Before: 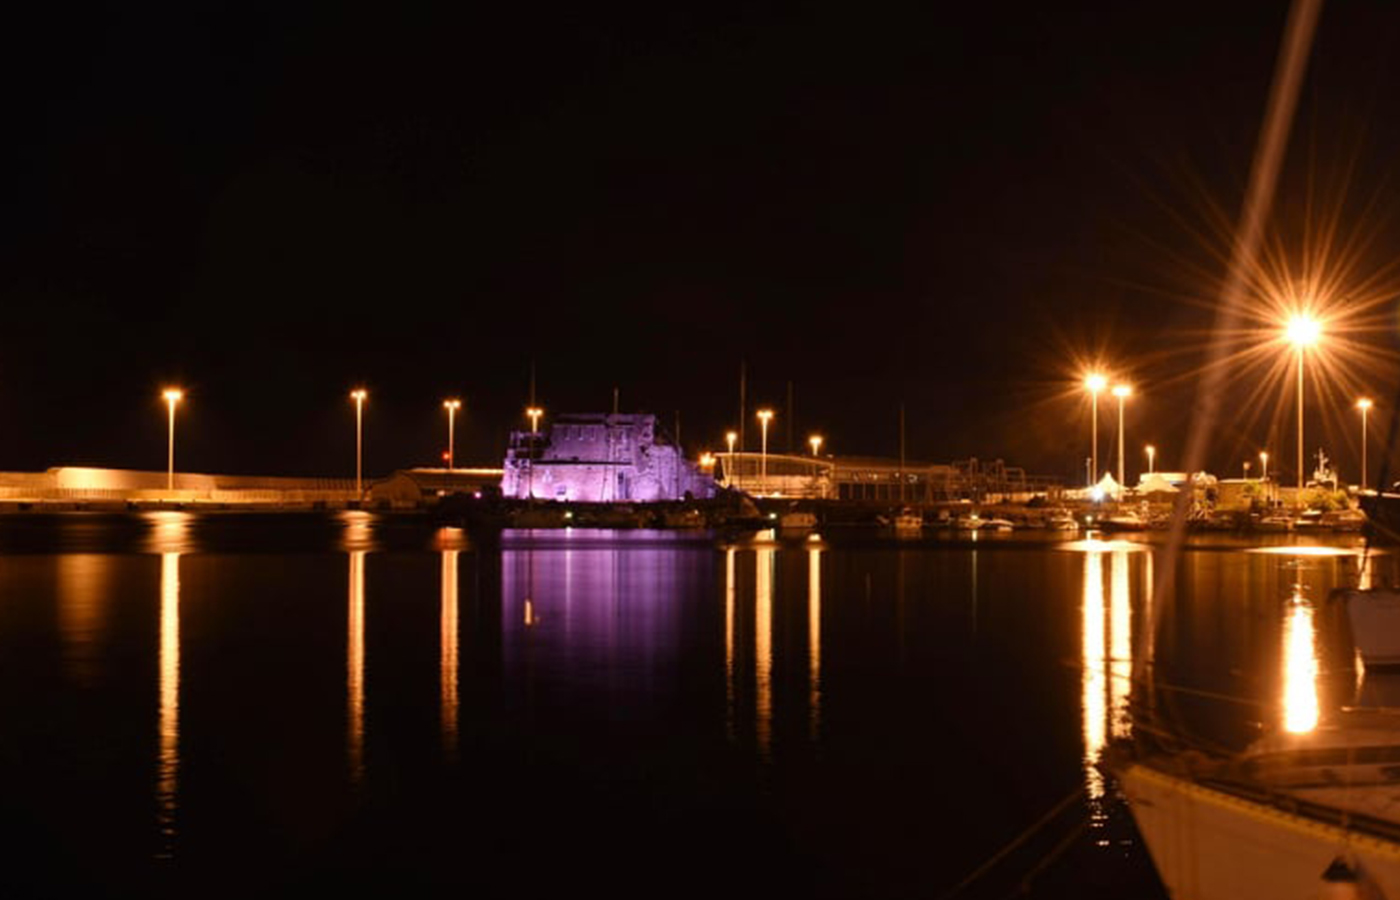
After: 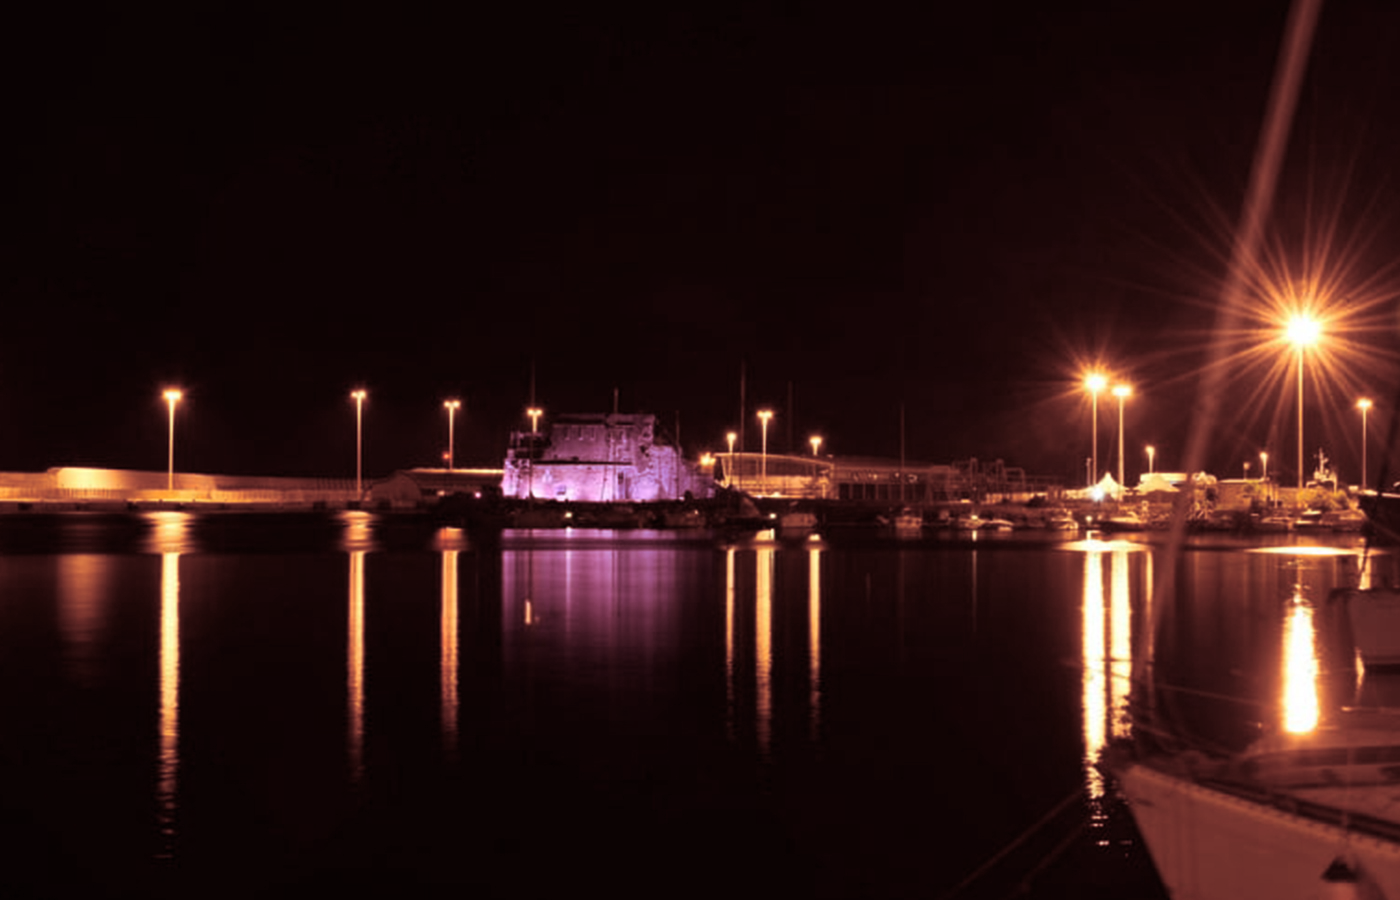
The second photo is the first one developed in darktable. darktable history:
split-toning: highlights › hue 187.2°, highlights › saturation 0.83, balance -68.05, compress 56.43%
